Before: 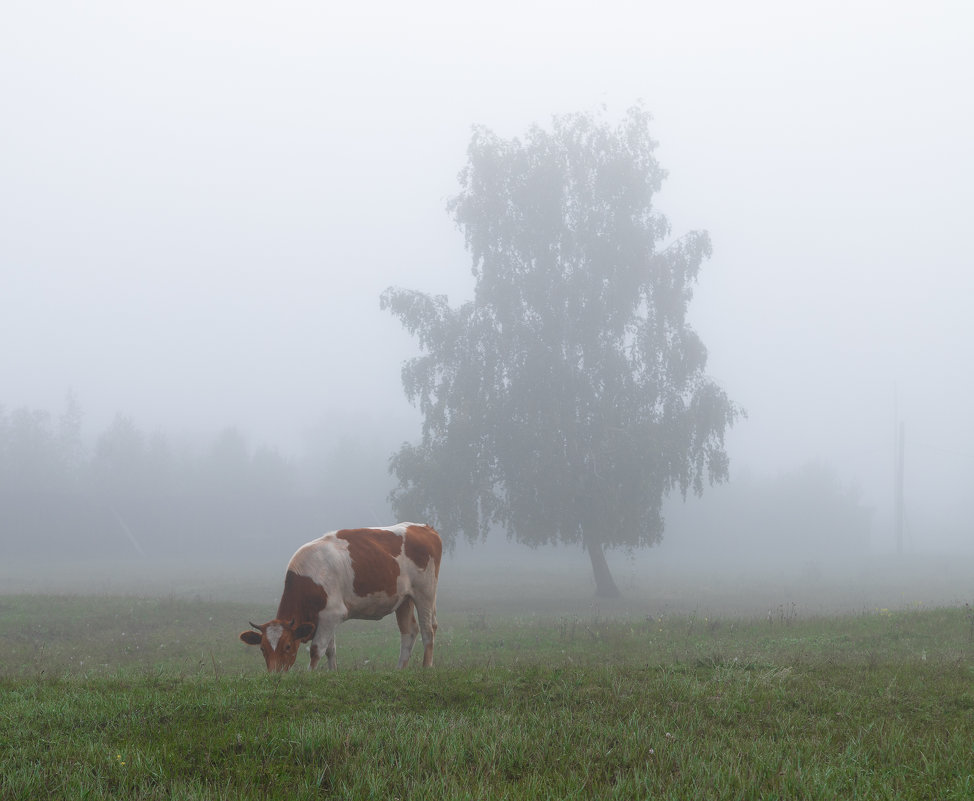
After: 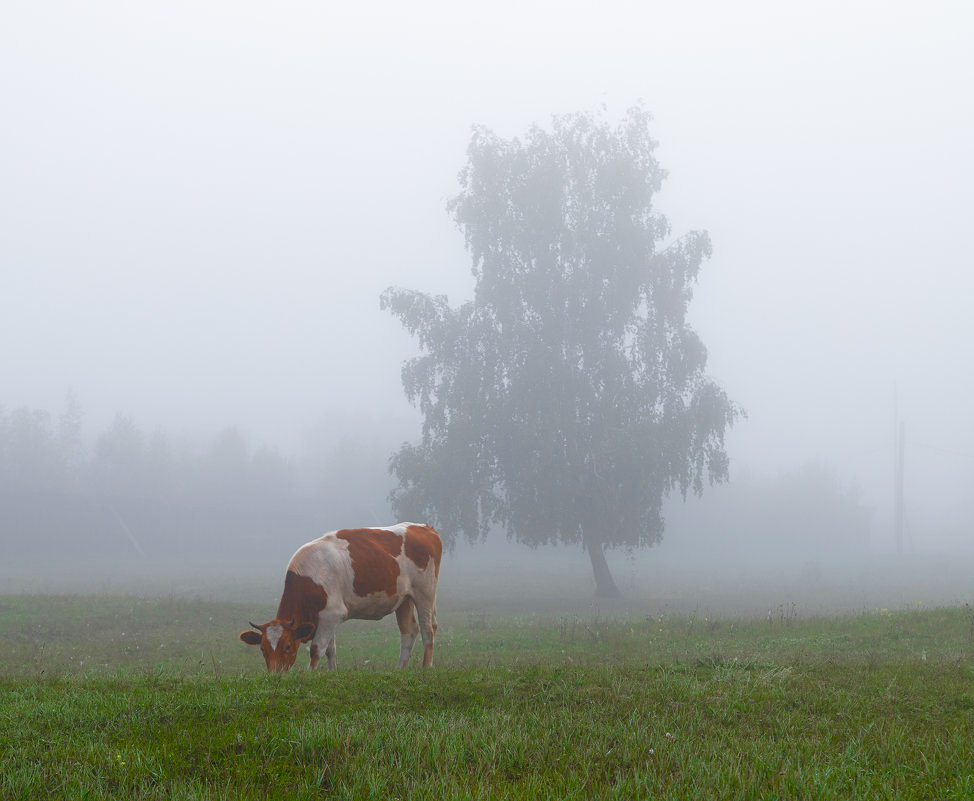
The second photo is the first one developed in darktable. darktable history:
sharpen: amount 0.204
color balance rgb: perceptual saturation grading › global saturation 0.218%, perceptual saturation grading › highlights -17.99%, perceptual saturation grading › mid-tones 32.845%, perceptual saturation grading › shadows 50.427%, global vibrance 20%
